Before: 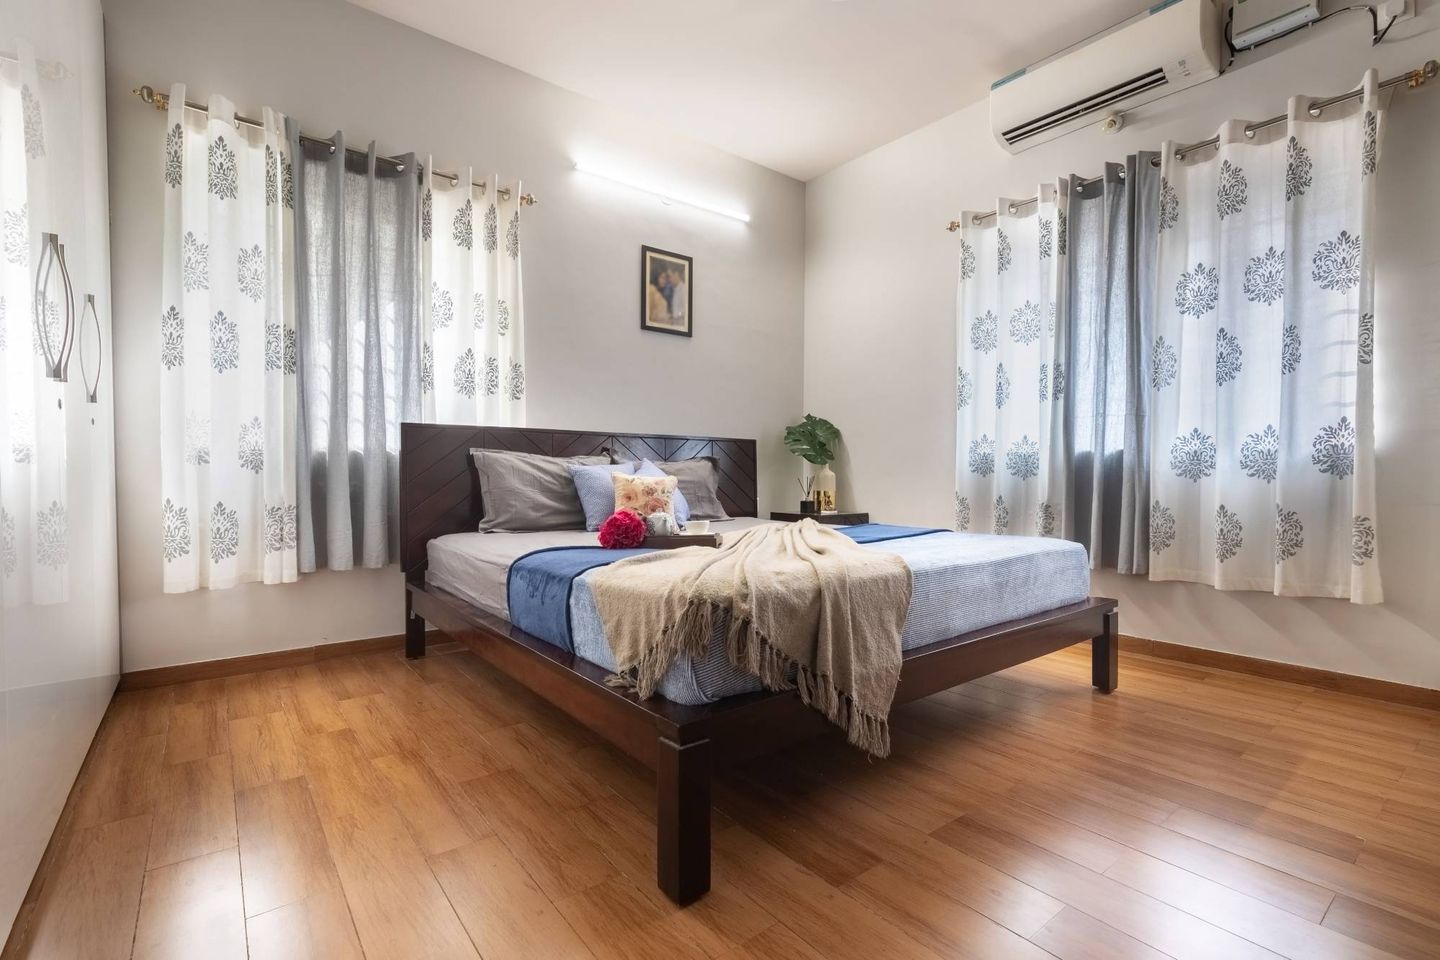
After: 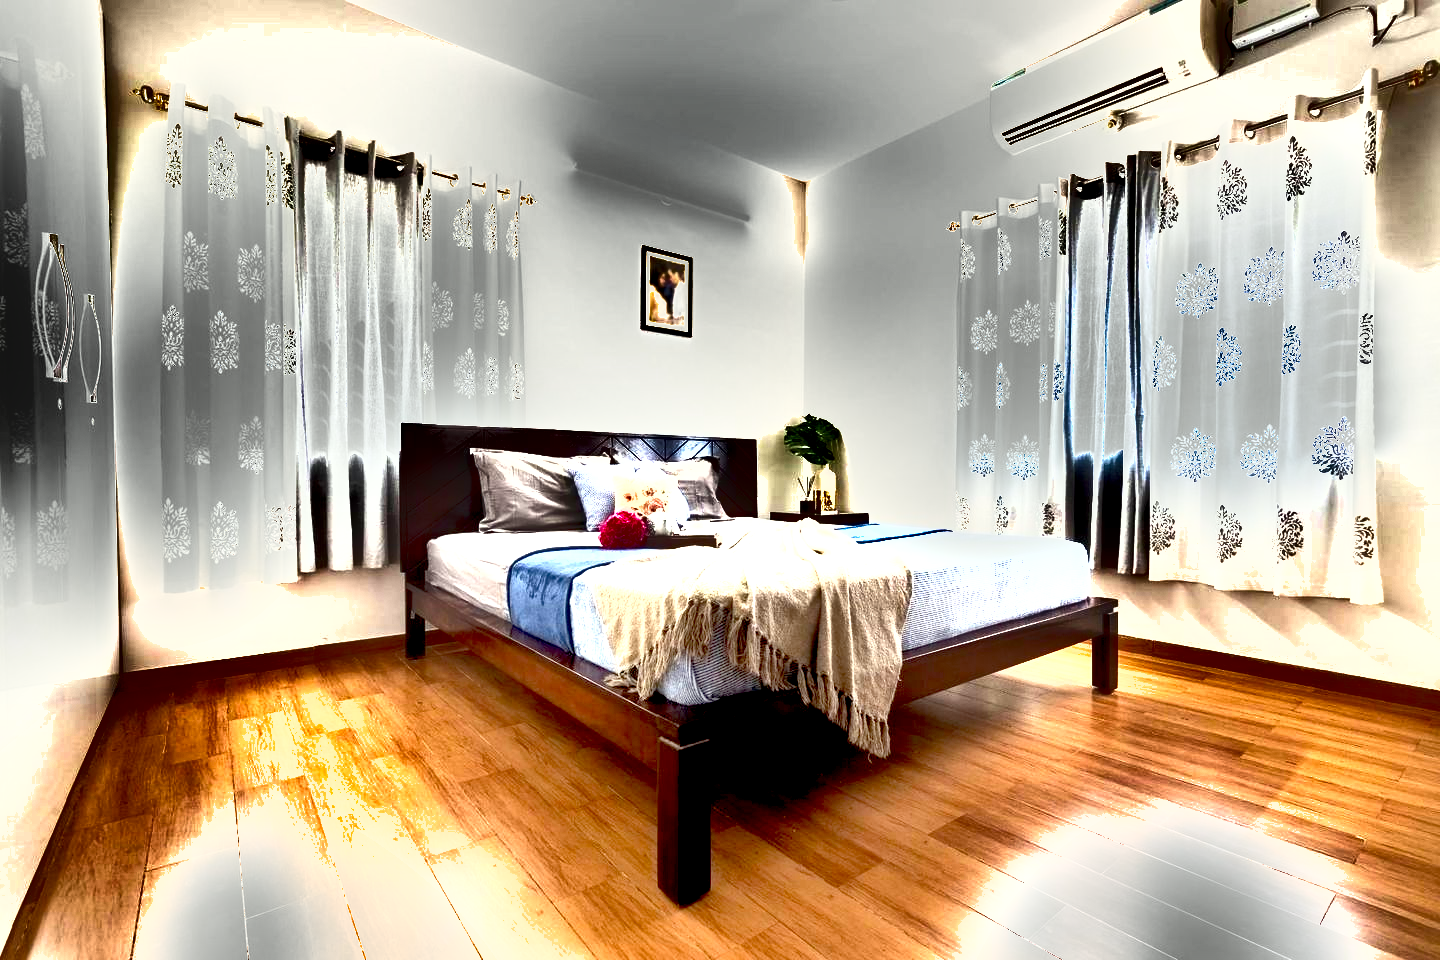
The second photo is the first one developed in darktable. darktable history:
shadows and highlights: shadows 60.76, highlights -60.33, soften with gaussian
exposure: black level correction 0.015, exposure 1.77 EV, compensate exposure bias true, compensate highlight preservation false
color correction: highlights a* -2.53, highlights b* 2.32
